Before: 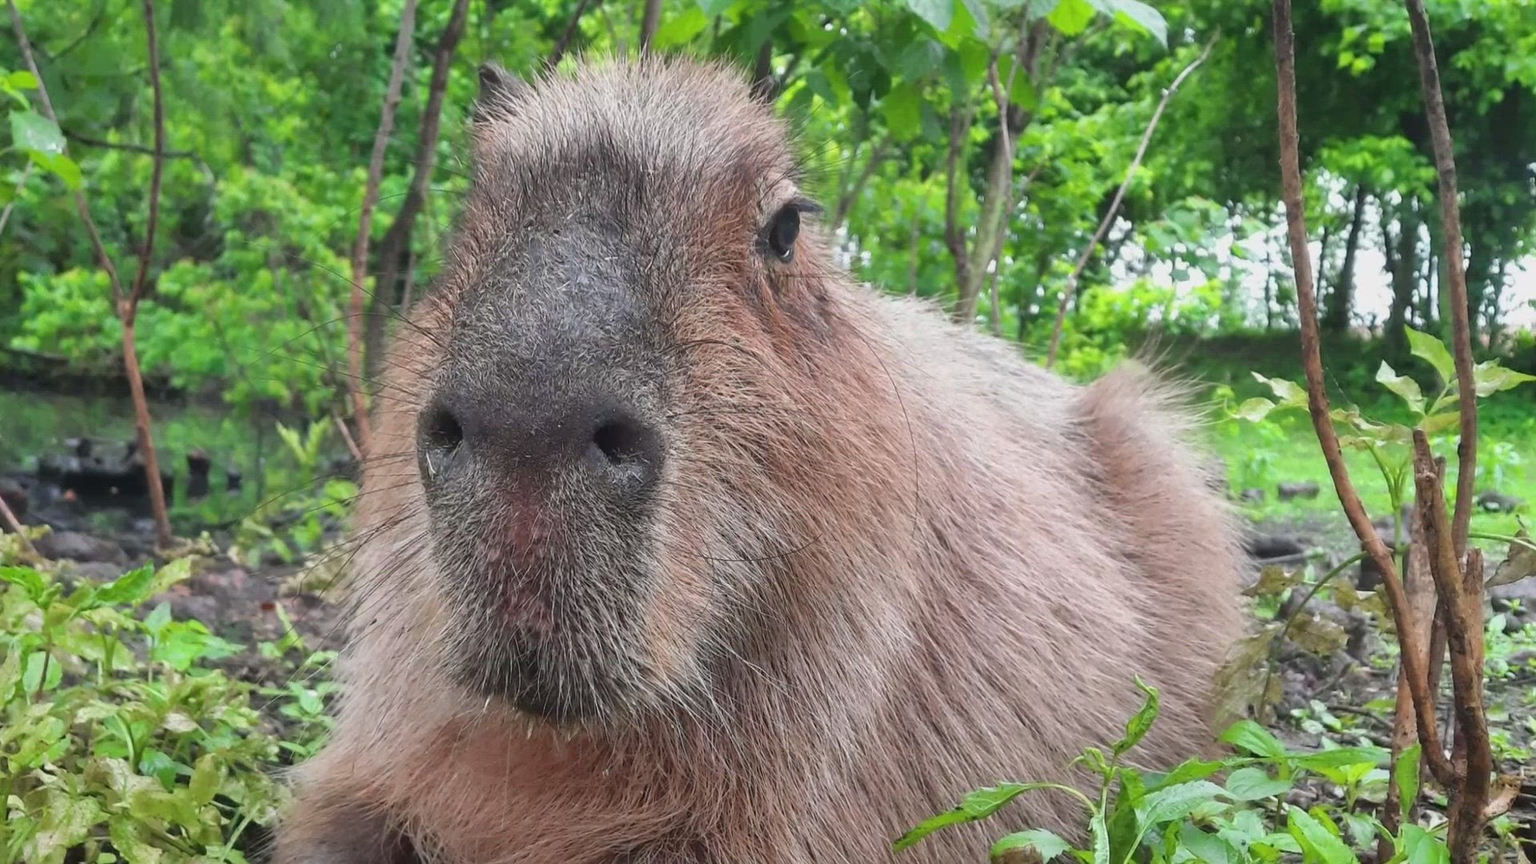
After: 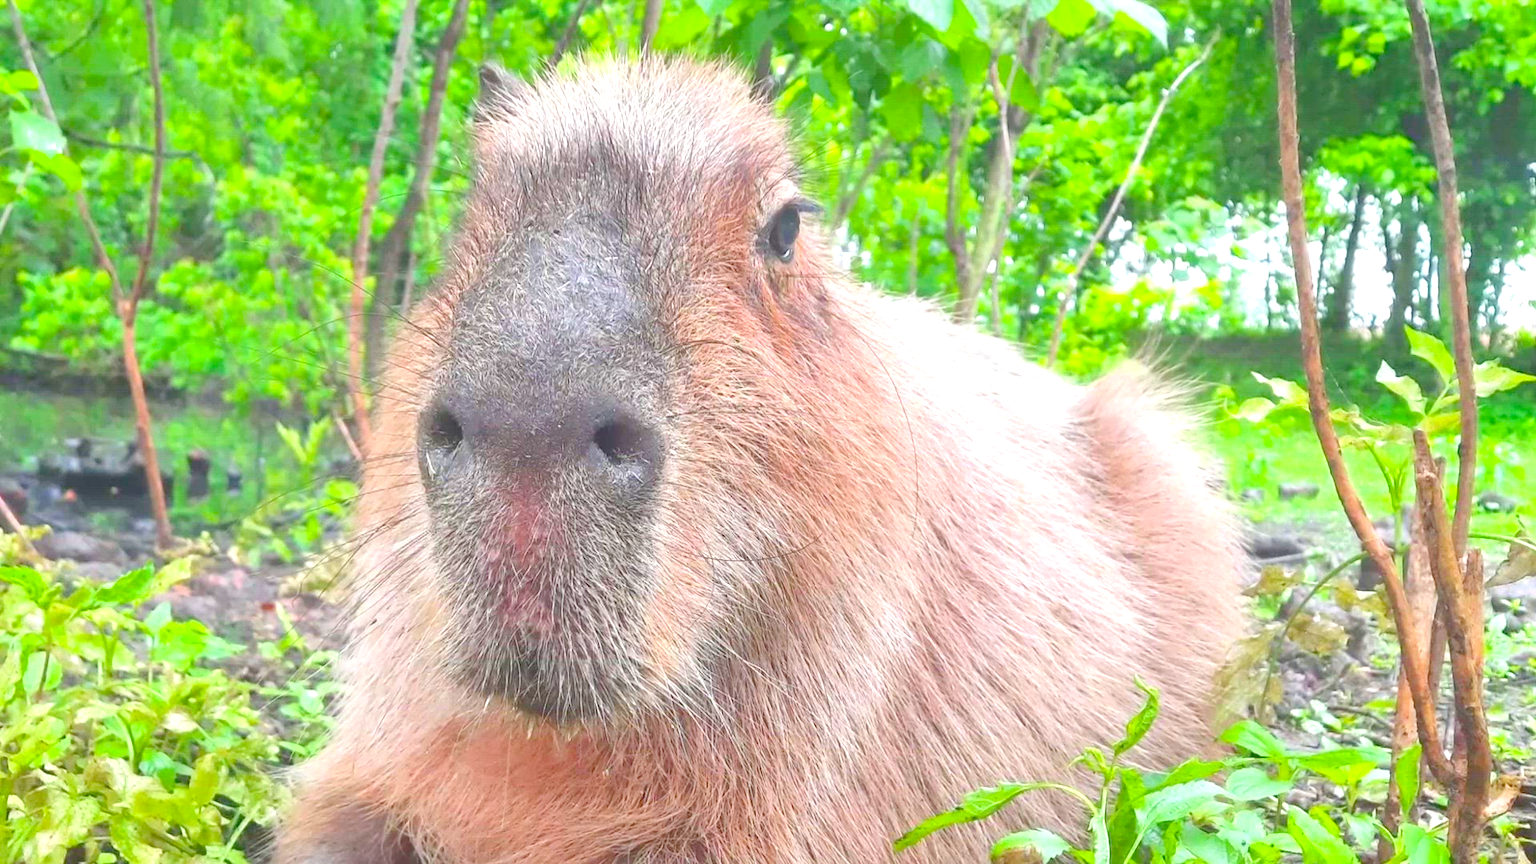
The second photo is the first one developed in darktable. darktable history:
color balance rgb: shadows lift › hue 86.99°, power › hue 61.07°, perceptual saturation grading › global saturation 31.169%, contrast -29.771%
exposure: exposure 2.004 EV, compensate highlight preservation false
